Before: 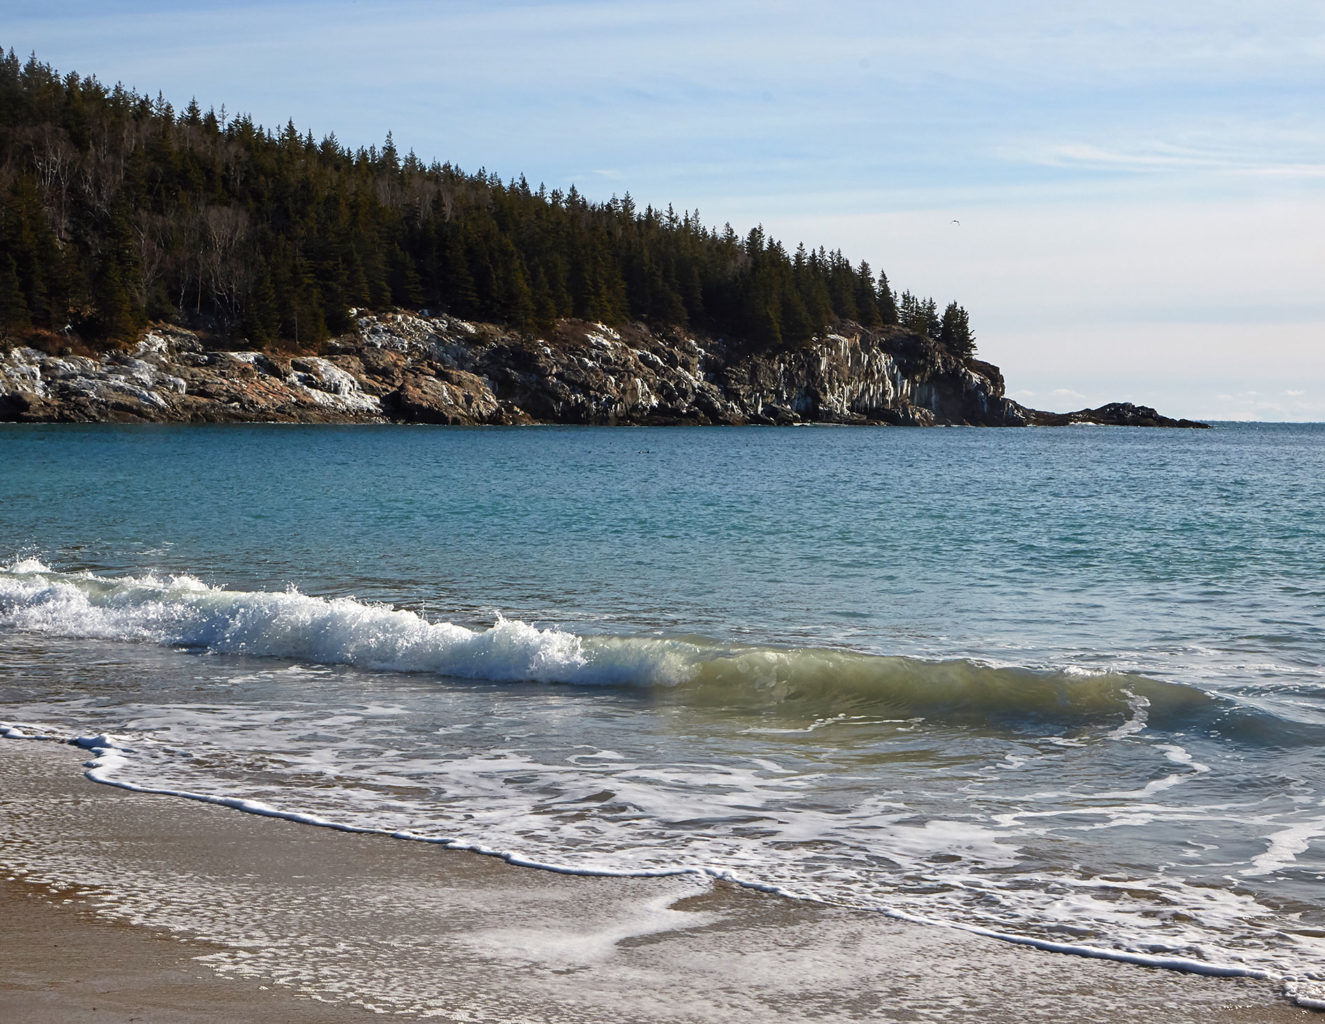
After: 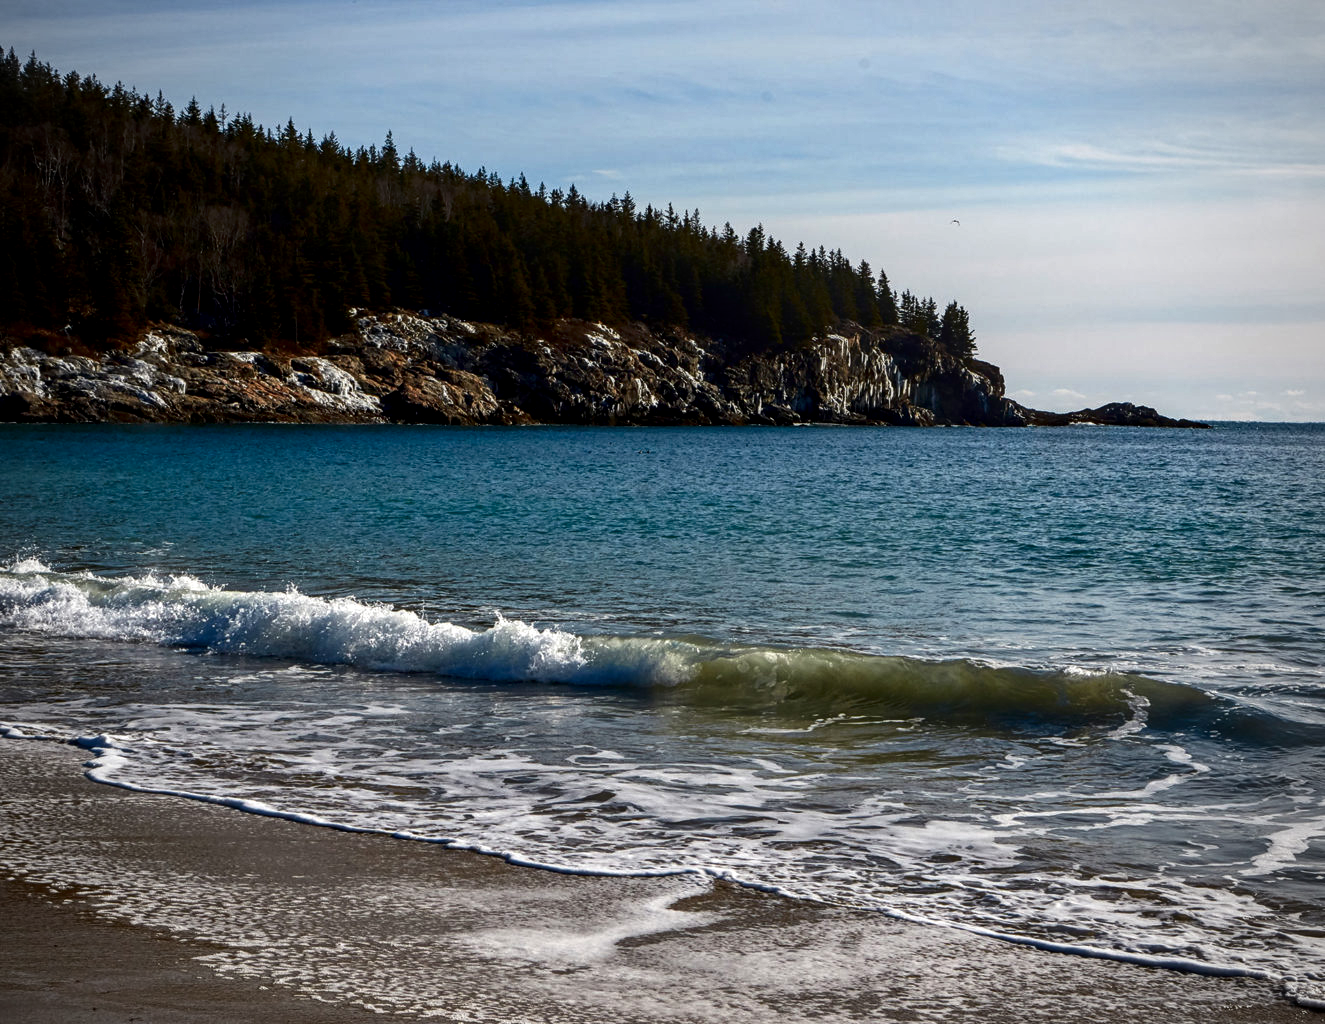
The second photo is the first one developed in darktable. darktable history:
contrast brightness saturation: contrast 0.101, brightness -0.264, saturation 0.147
vignetting: fall-off radius 60.68%
local contrast: detail 130%
